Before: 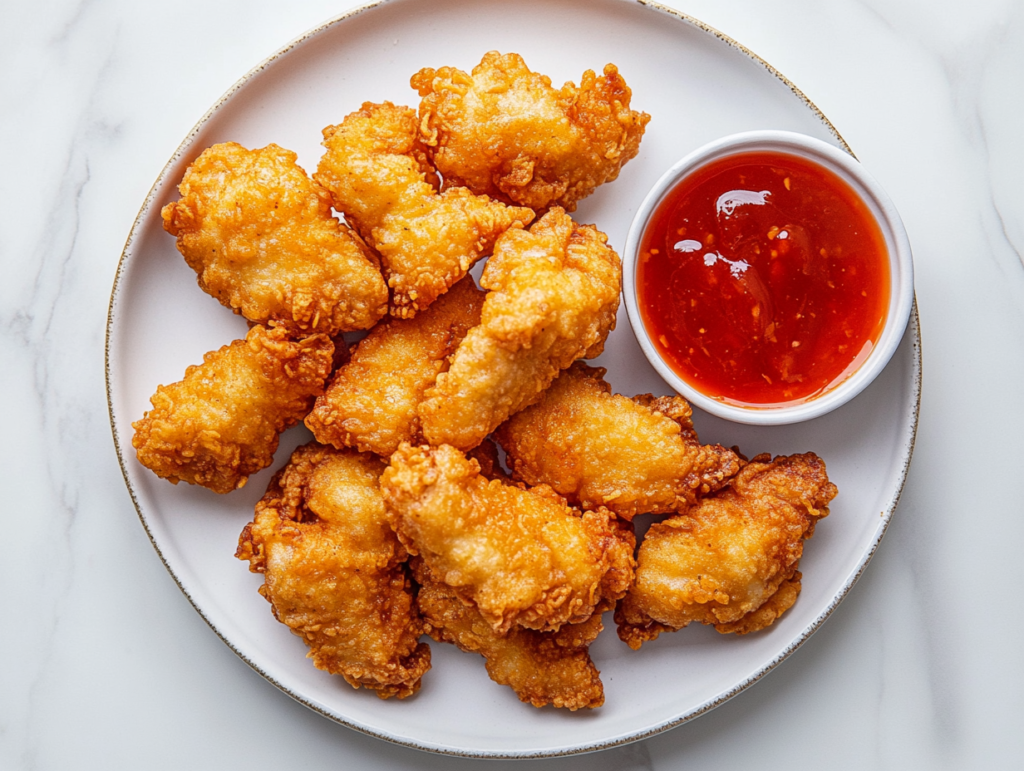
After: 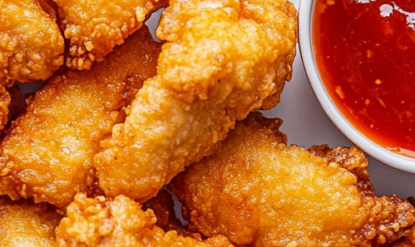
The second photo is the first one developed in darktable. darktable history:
crop: left 31.693%, top 32.366%, right 27.77%, bottom 35.554%
